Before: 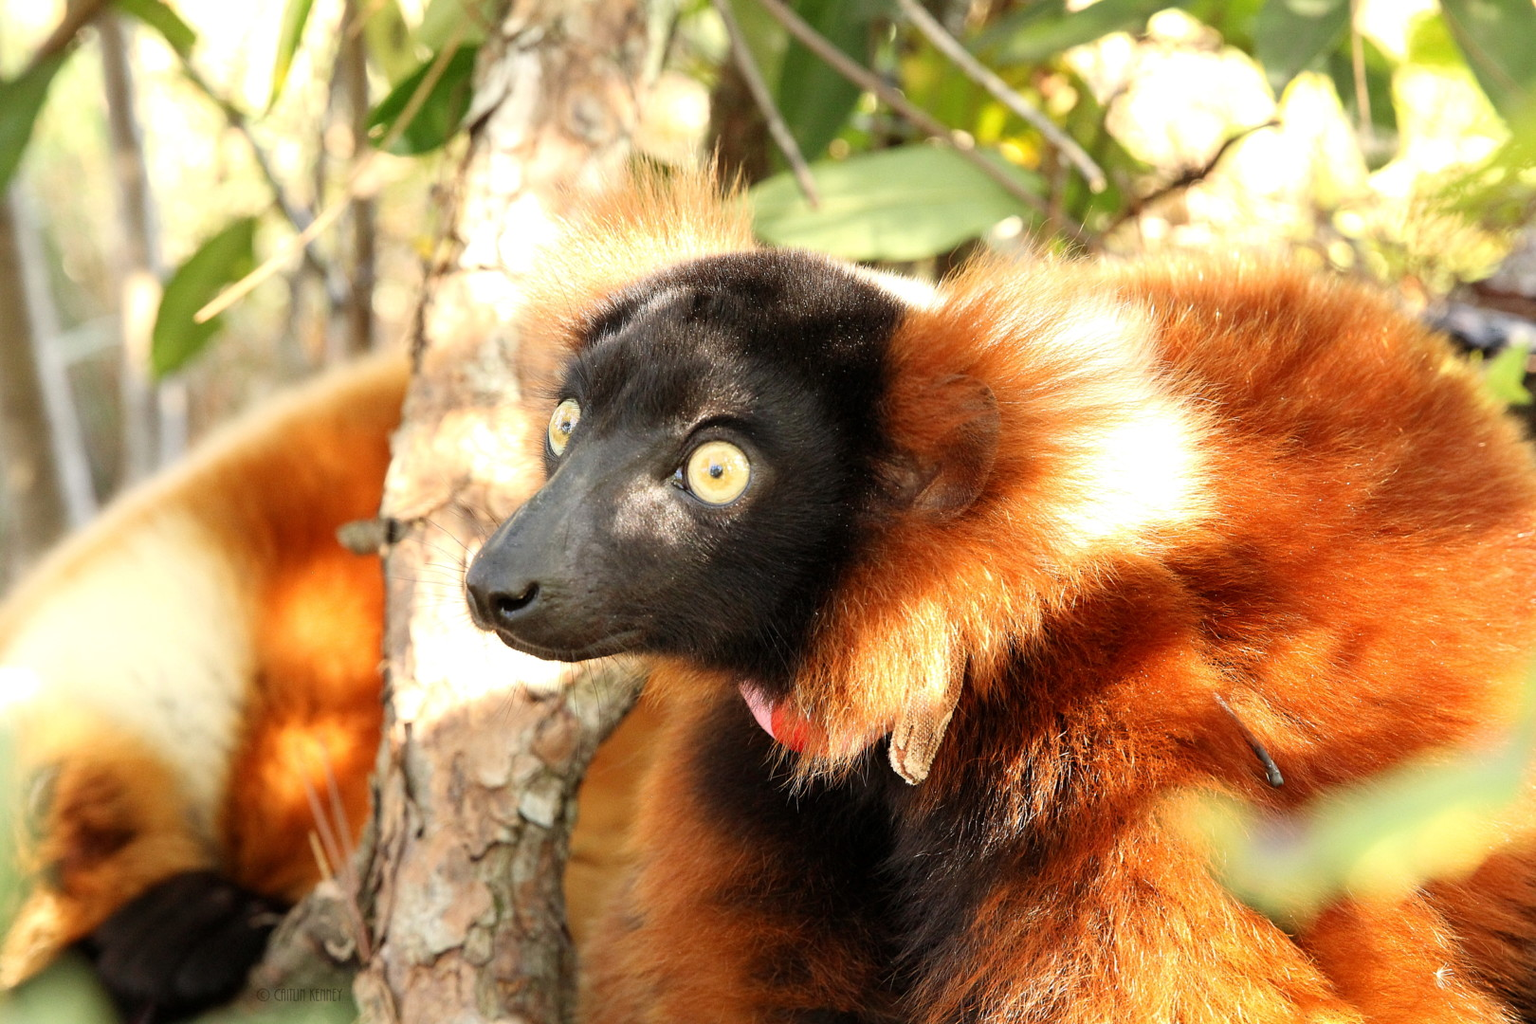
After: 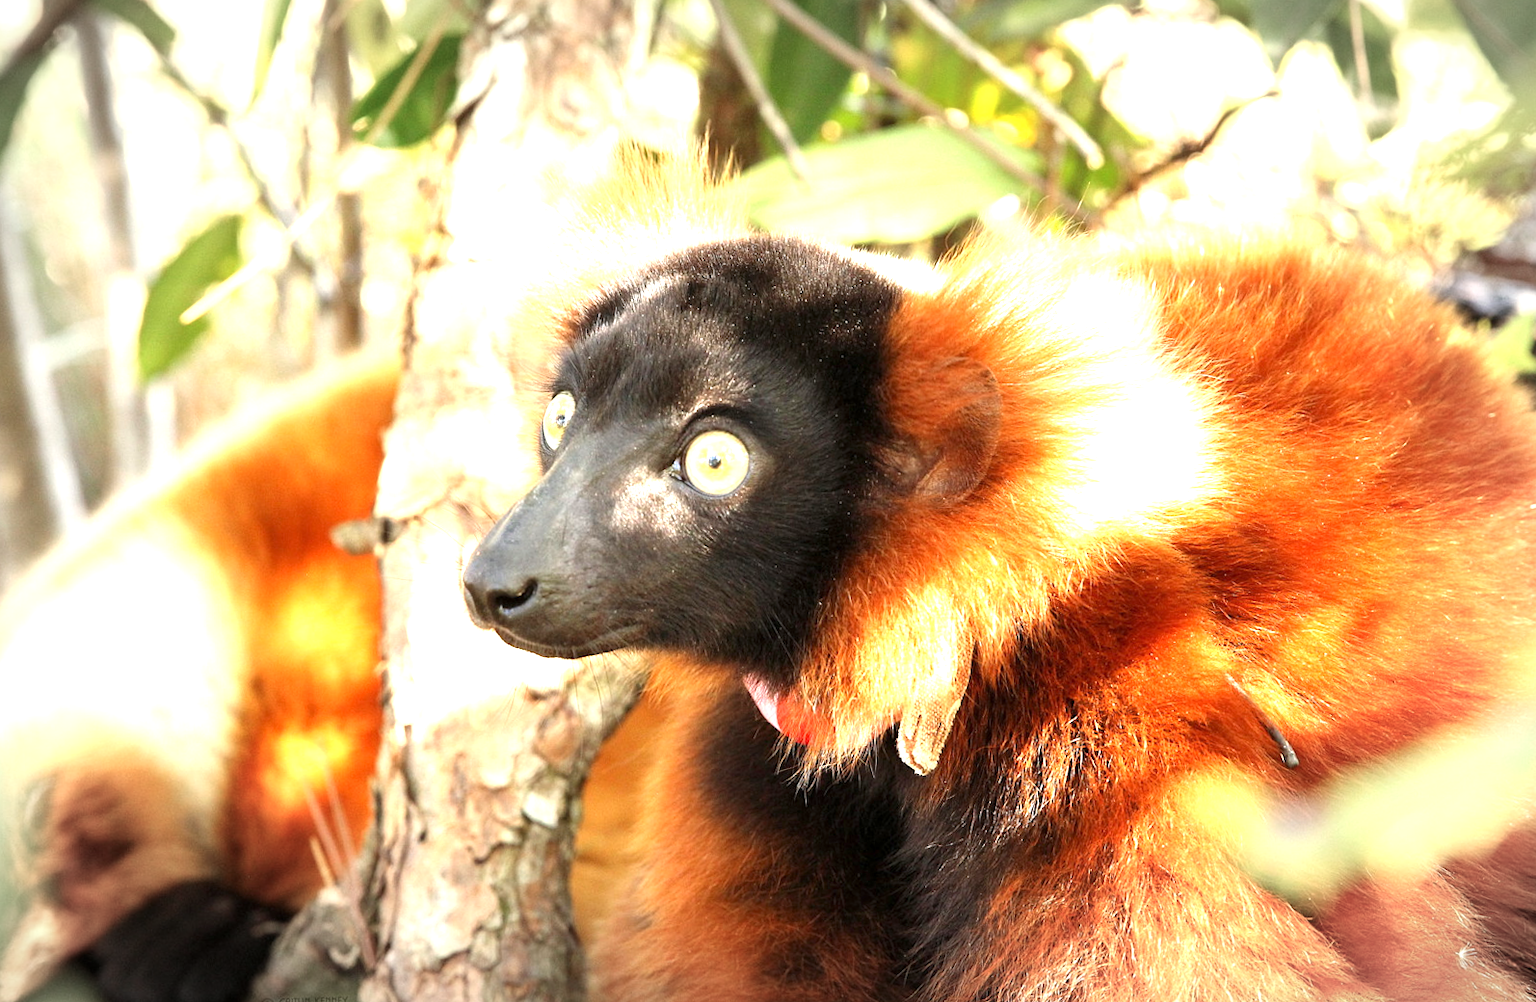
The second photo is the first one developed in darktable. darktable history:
rotate and perspective: rotation -1.42°, crop left 0.016, crop right 0.984, crop top 0.035, crop bottom 0.965
exposure: exposure 1.061 EV, compensate highlight preservation false
vignetting: automatic ratio true
